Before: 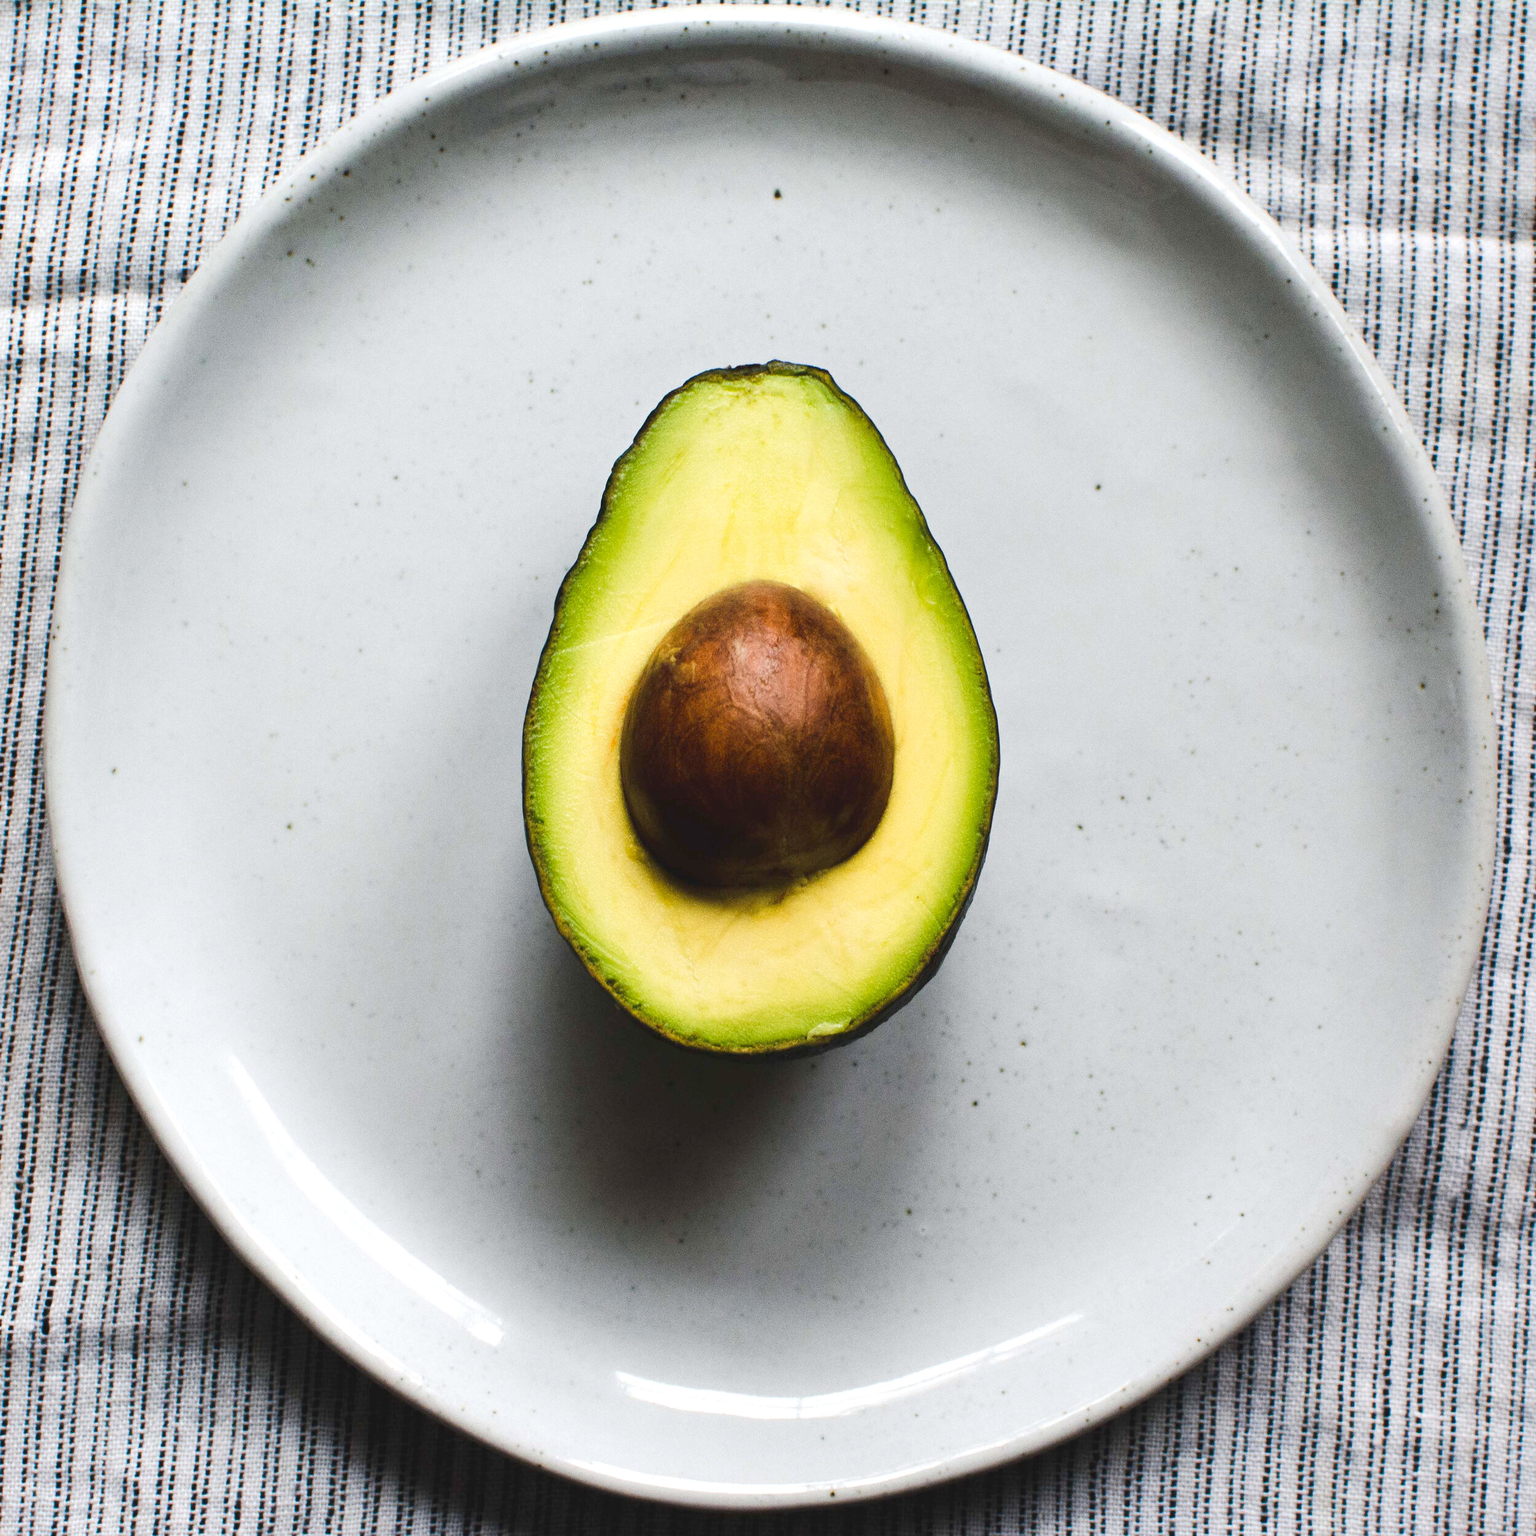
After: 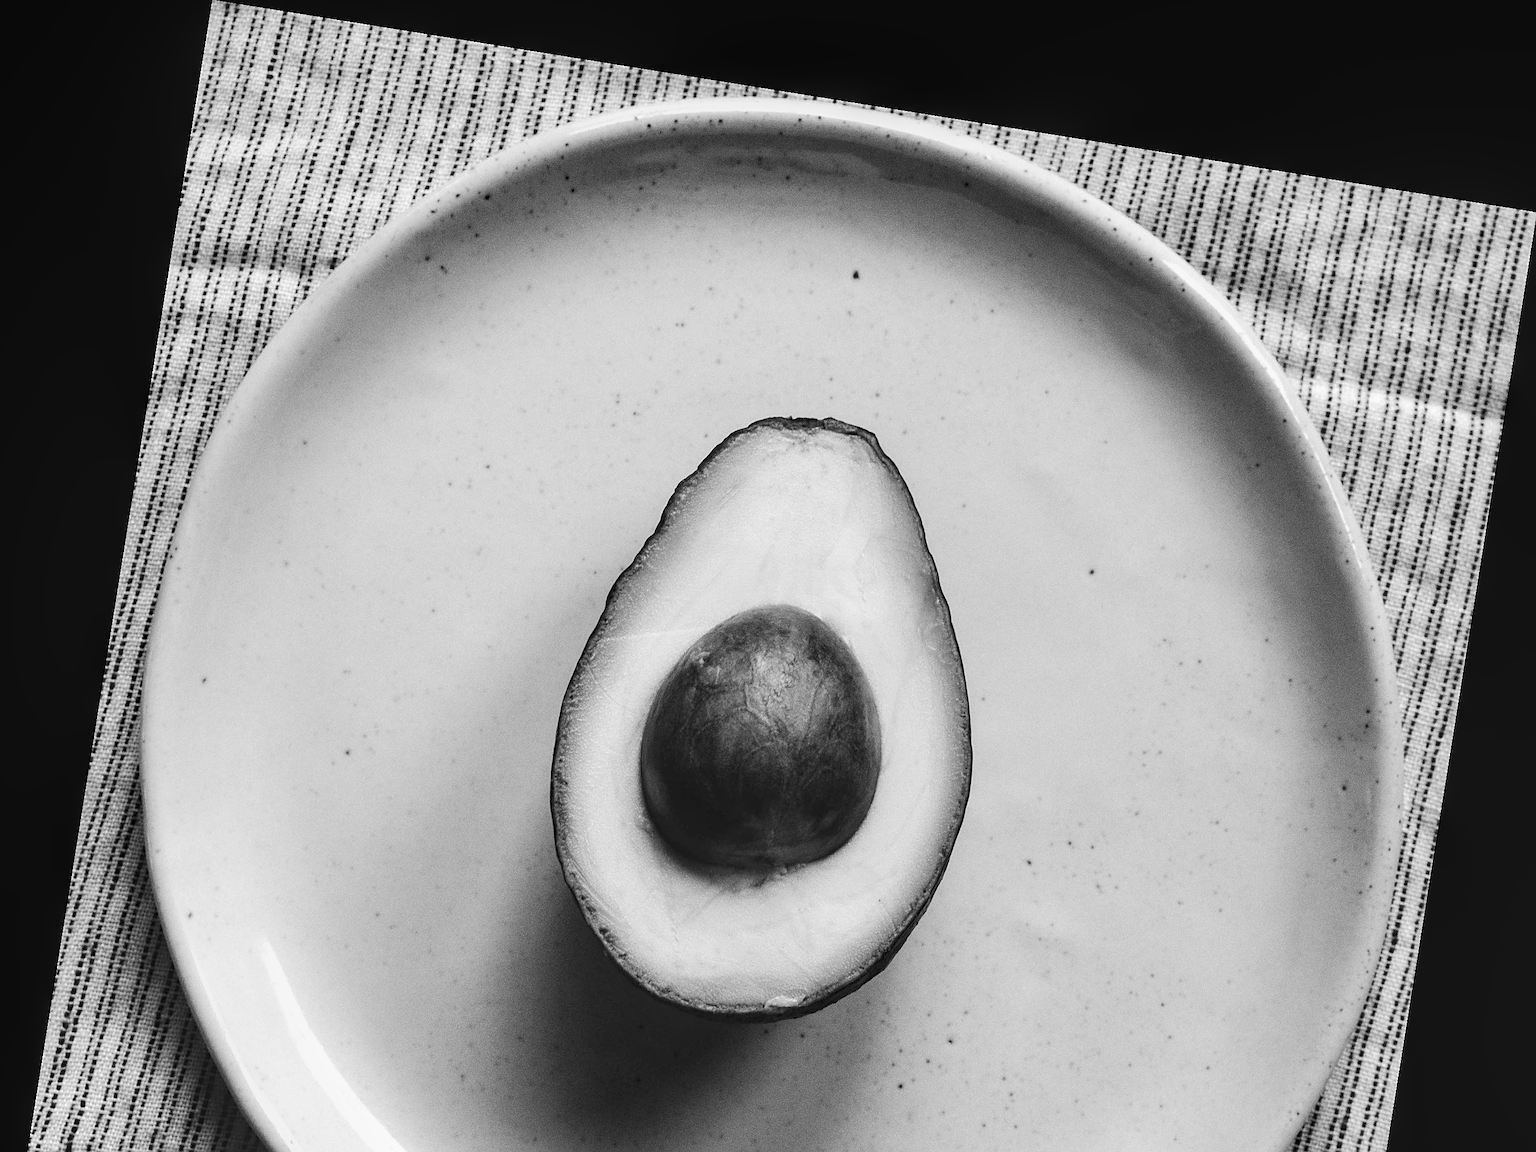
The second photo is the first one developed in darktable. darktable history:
crop: bottom 24.988%
exposure: exposure -0.04 EV, compensate highlight preservation false
rotate and perspective: rotation 9.12°, automatic cropping off
monochrome: on, module defaults
sharpen: on, module defaults
local contrast: highlights 55%, shadows 52%, detail 130%, midtone range 0.452
